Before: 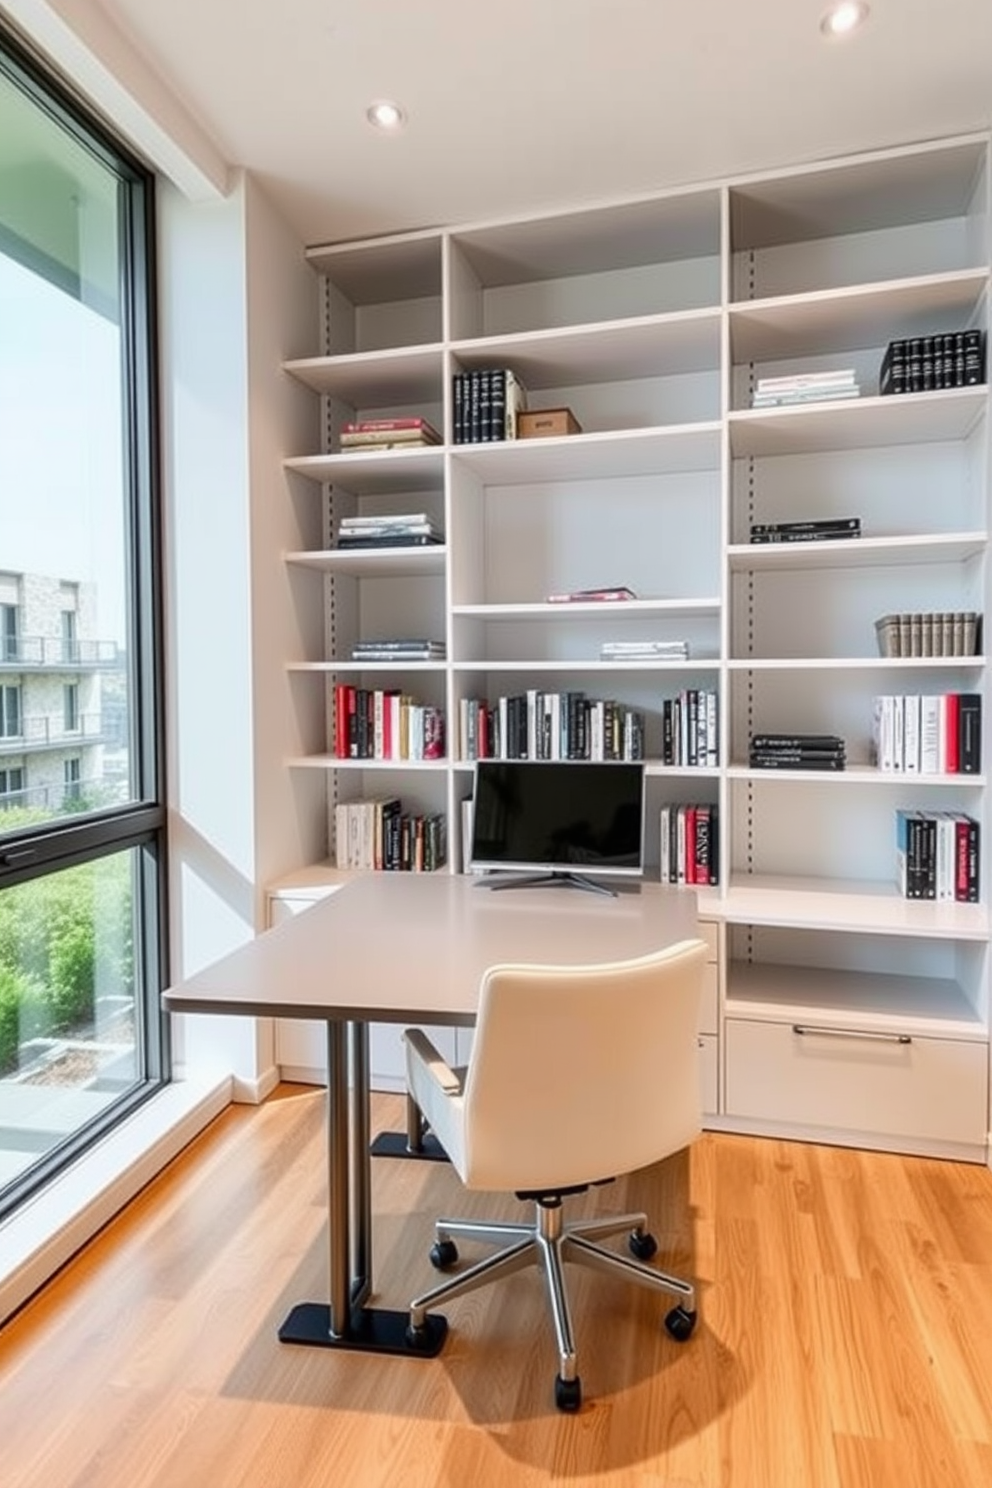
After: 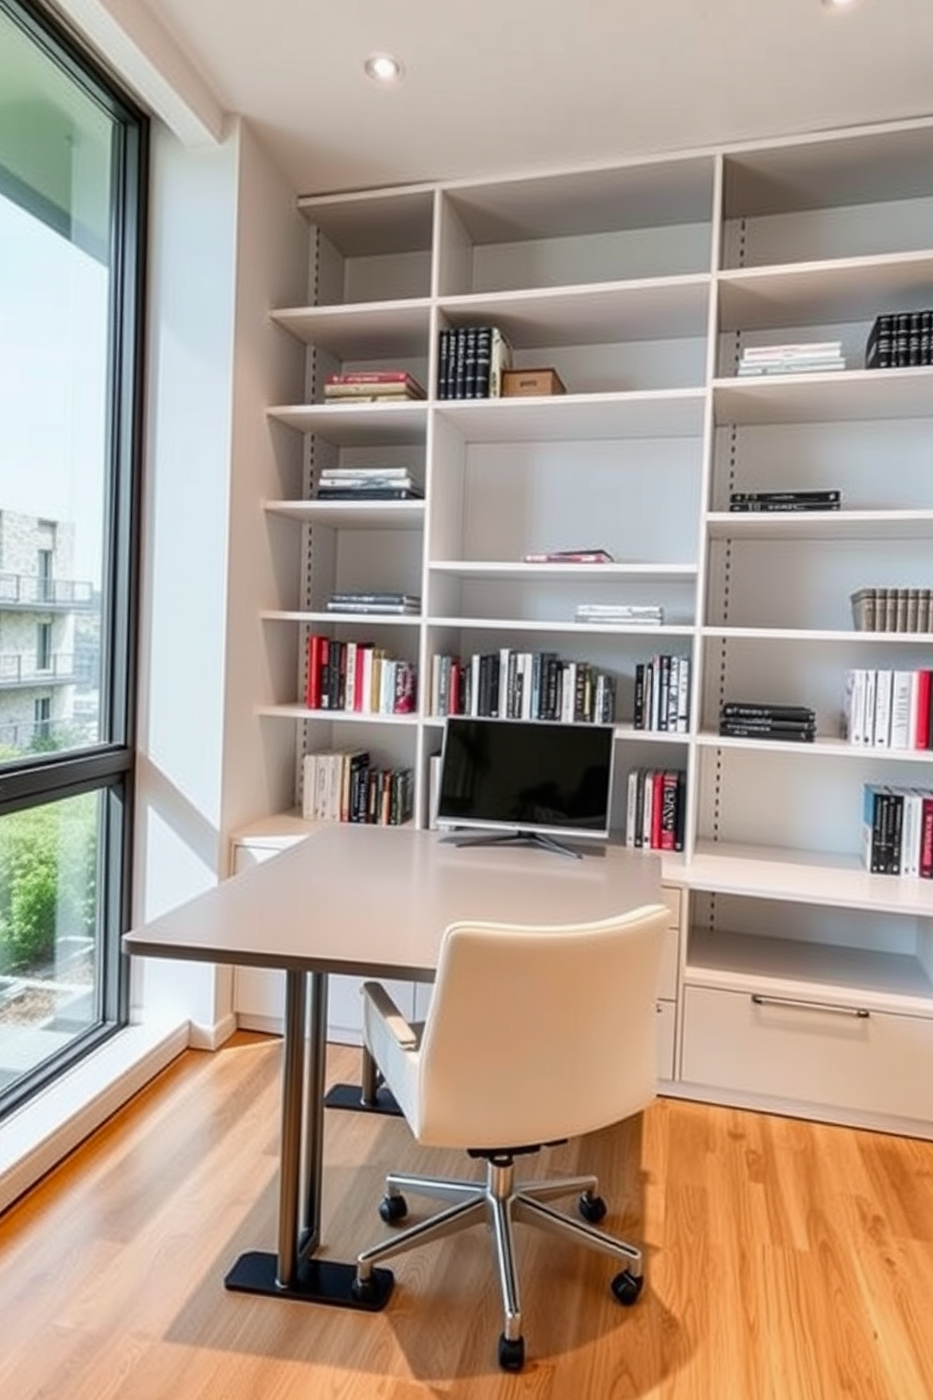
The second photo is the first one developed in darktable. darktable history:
crop and rotate: angle -2.43°
shadows and highlights: shadows 31.53, highlights -32.94, soften with gaussian
